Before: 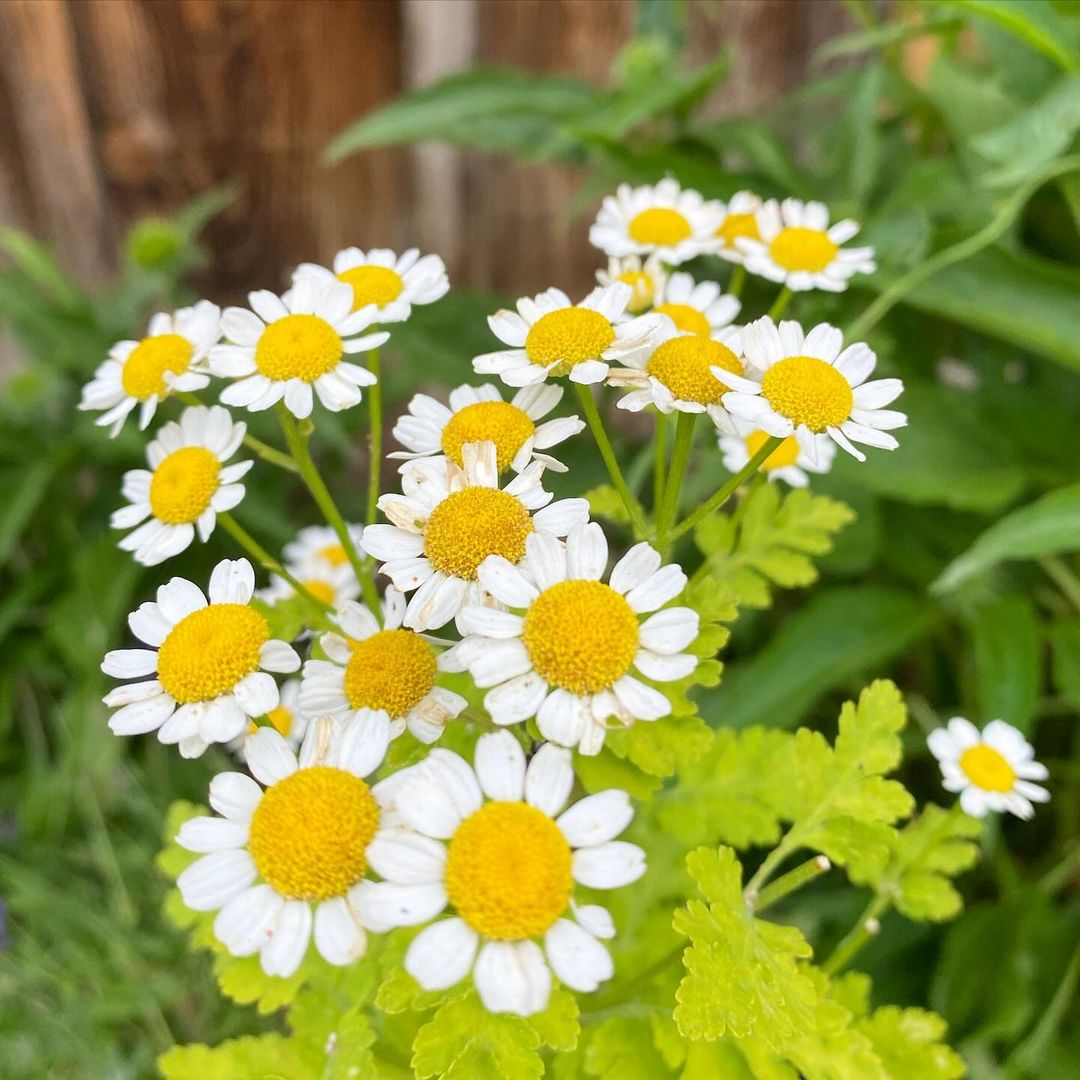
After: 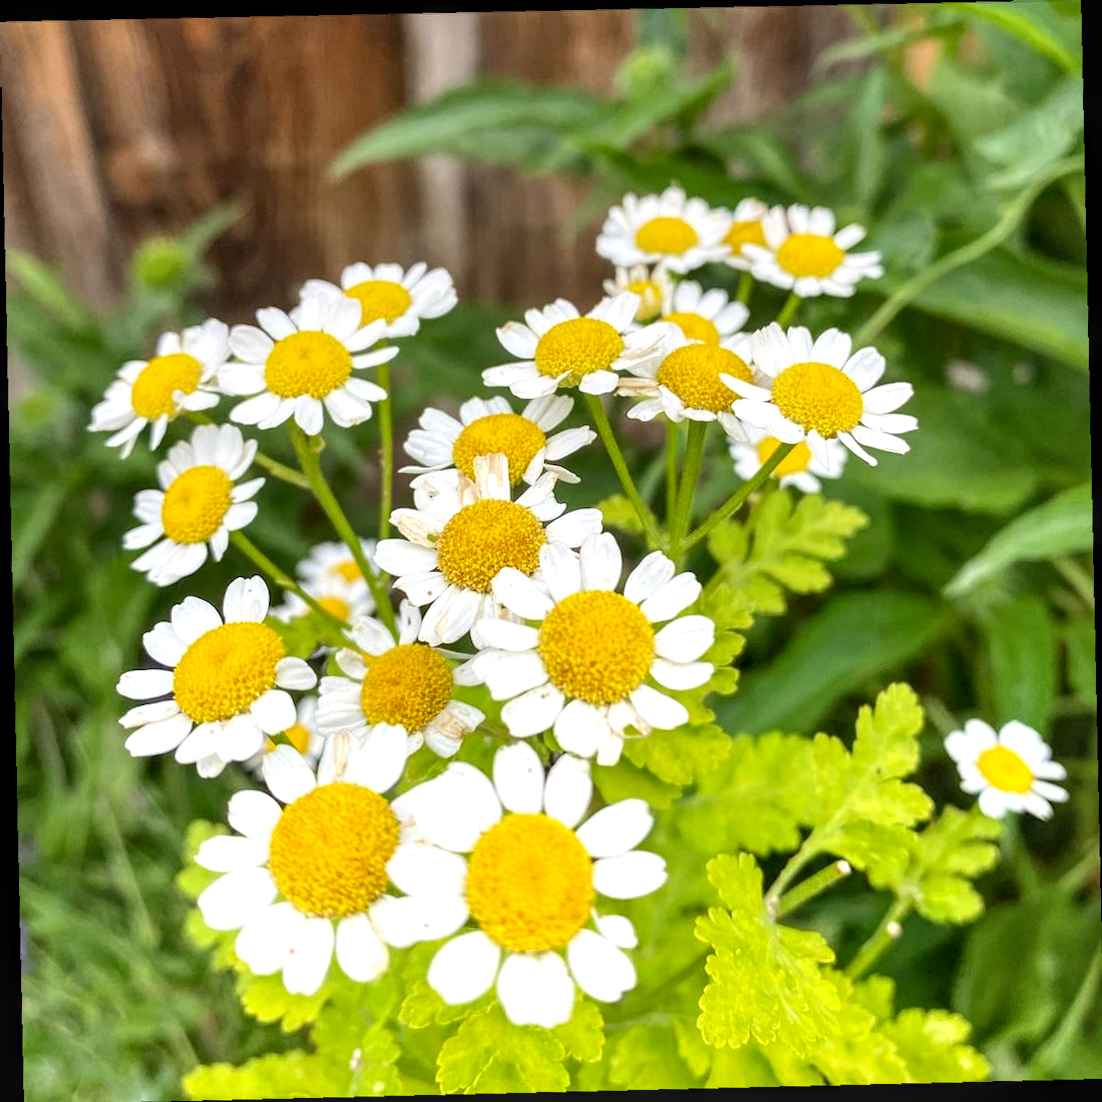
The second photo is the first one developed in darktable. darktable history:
graduated density: rotation -0.352°, offset 57.64
exposure: black level correction 0, exposure 0.7 EV, compensate exposure bias true, compensate highlight preservation false
tone equalizer: on, module defaults
rotate and perspective: rotation -1.77°, lens shift (horizontal) 0.004, automatic cropping off
crop and rotate: angle -0.5°
local contrast: highlights 35%, detail 135%
